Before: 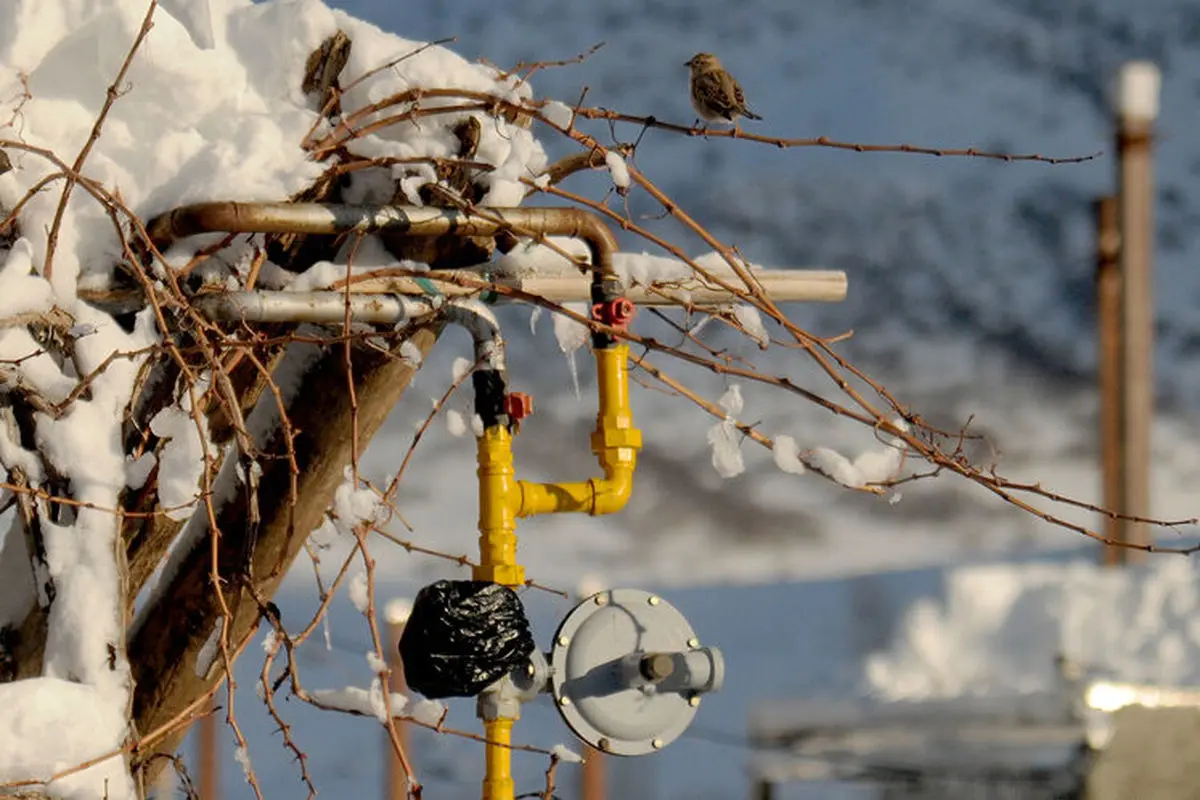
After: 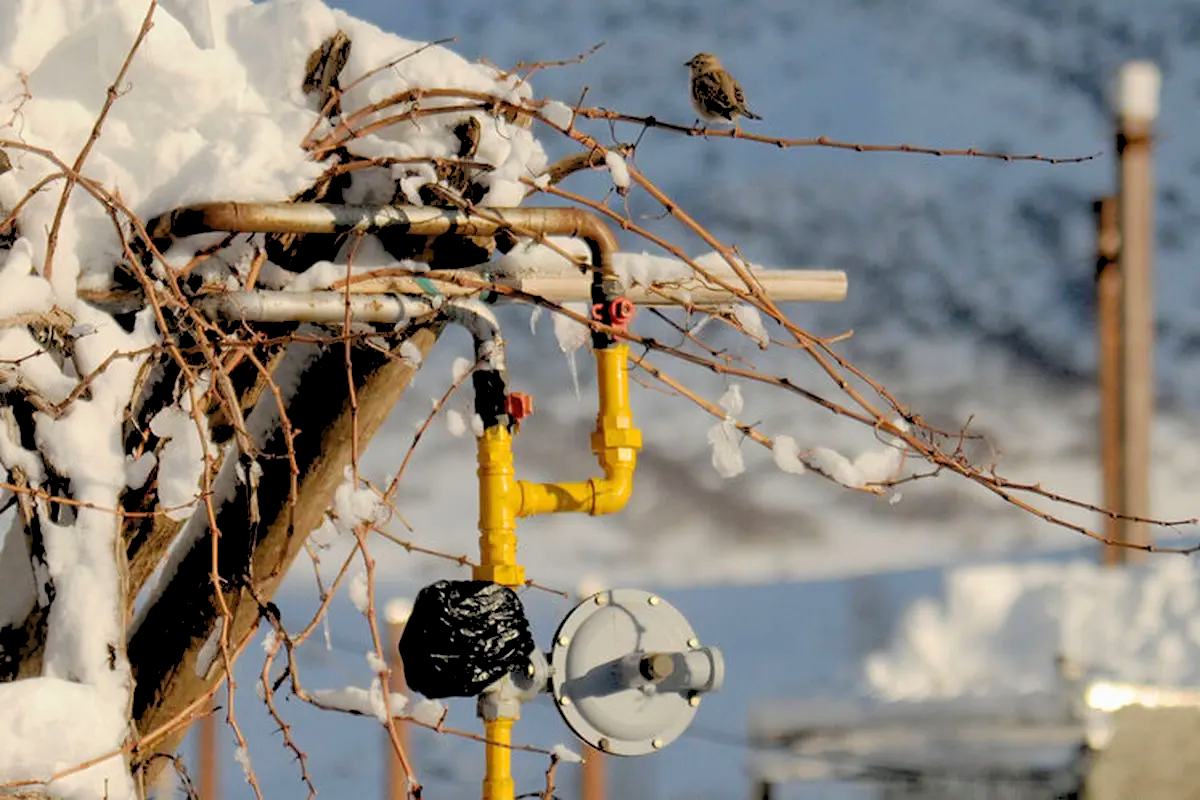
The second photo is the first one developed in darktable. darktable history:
exposure: exposure 0.3 EV, compensate highlight preservation false
rgb levels: preserve colors sum RGB, levels [[0.038, 0.433, 0.934], [0, 0.5, 1], [0, 0.5, 1]]
